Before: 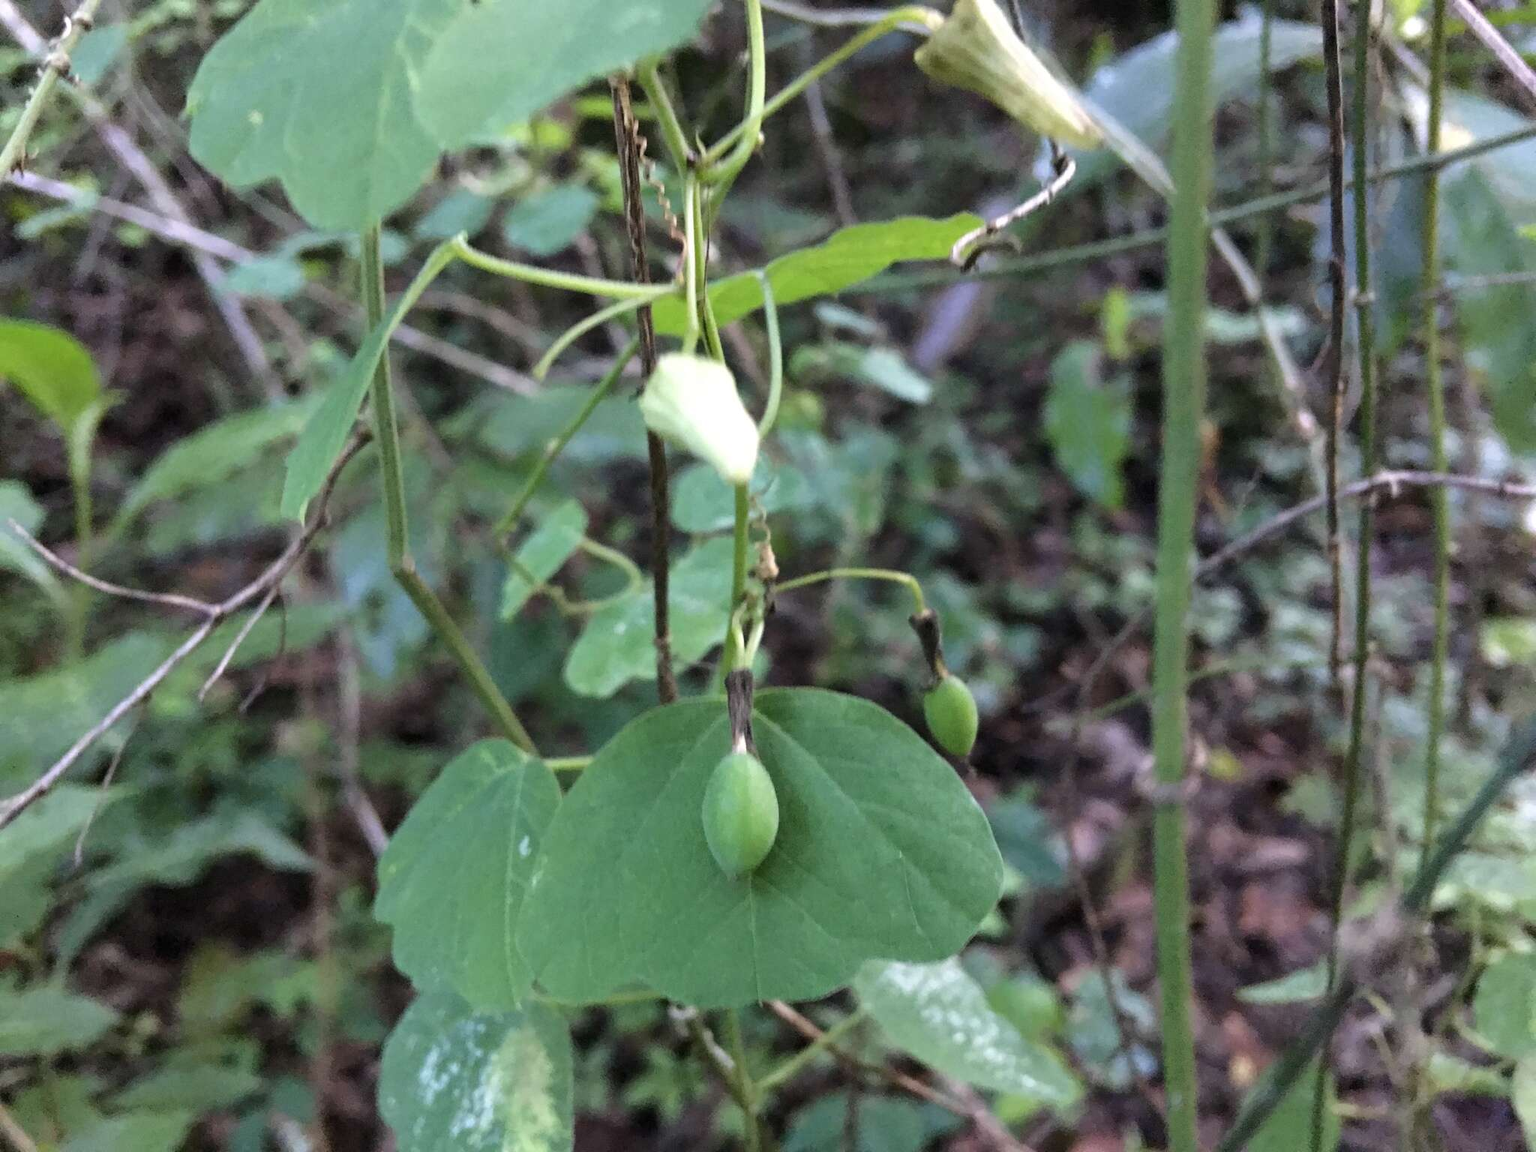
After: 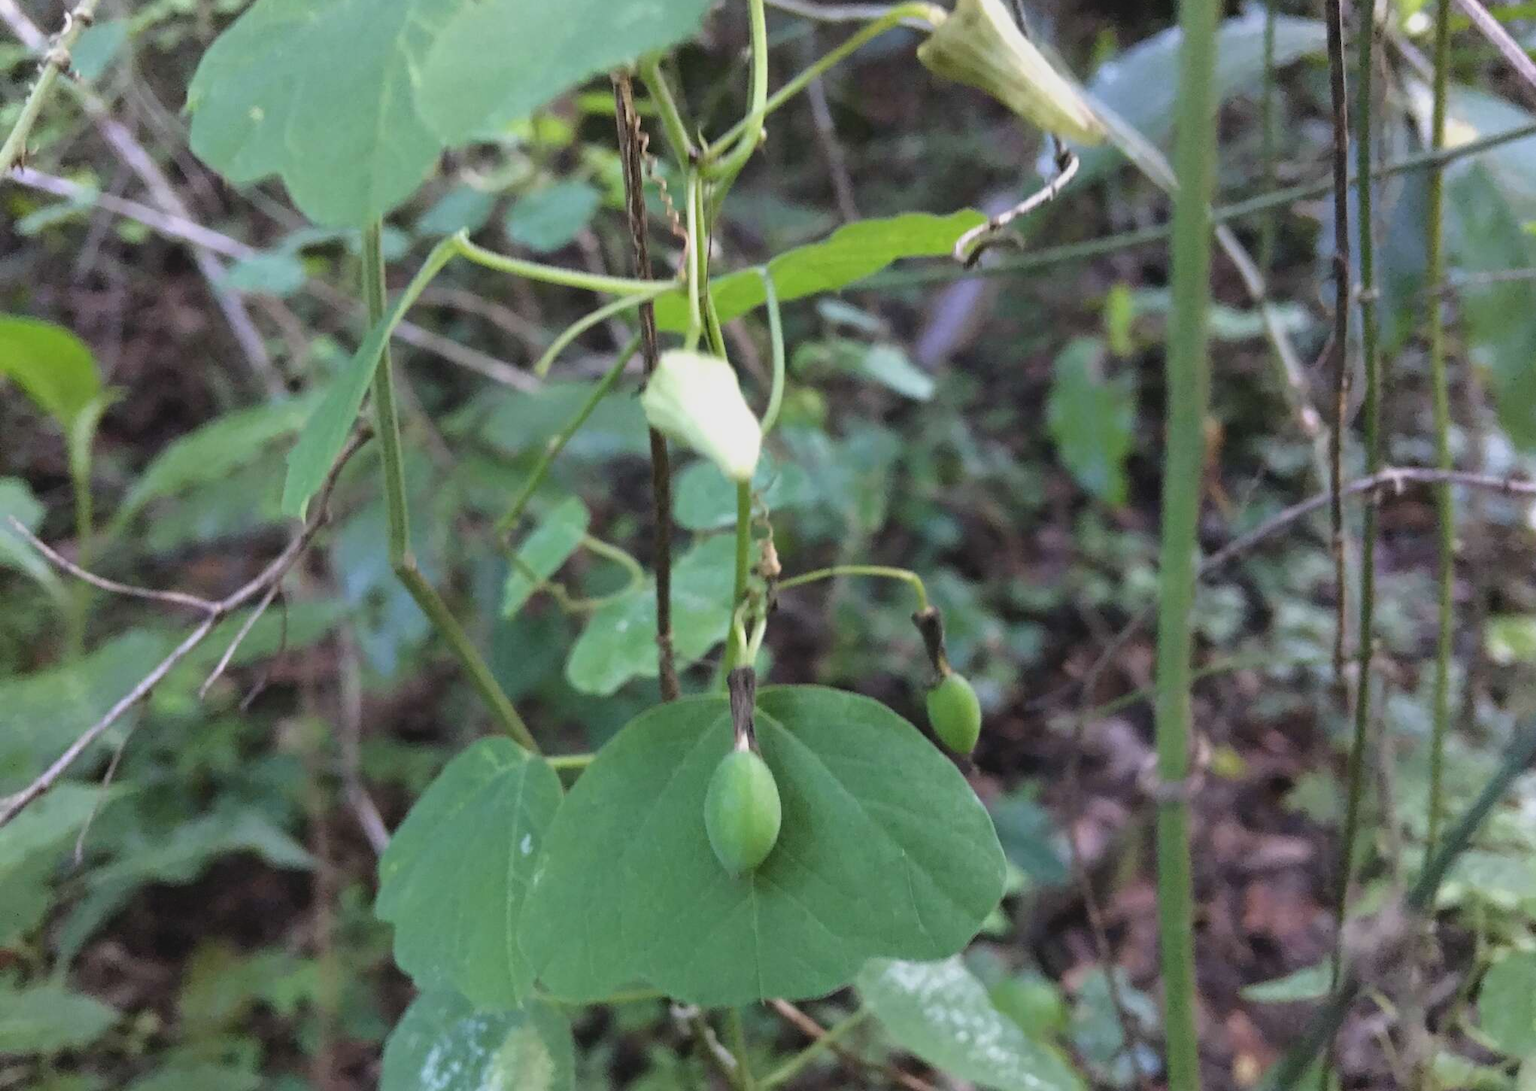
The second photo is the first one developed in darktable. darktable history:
local contrast: highlights 68%, shadows 68%, detail 82%, midtone range 0.325
crop: top 0.448%, right 0.264%, bottom 5.045%
